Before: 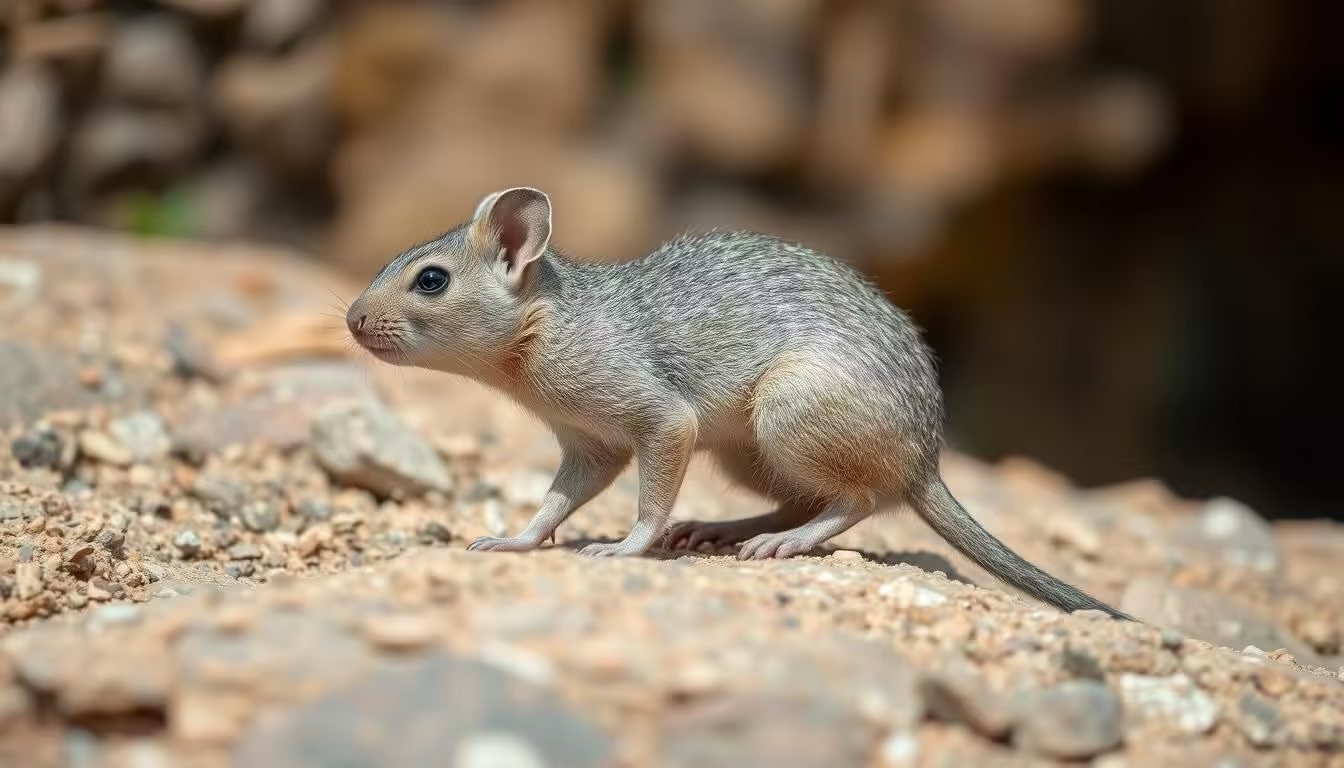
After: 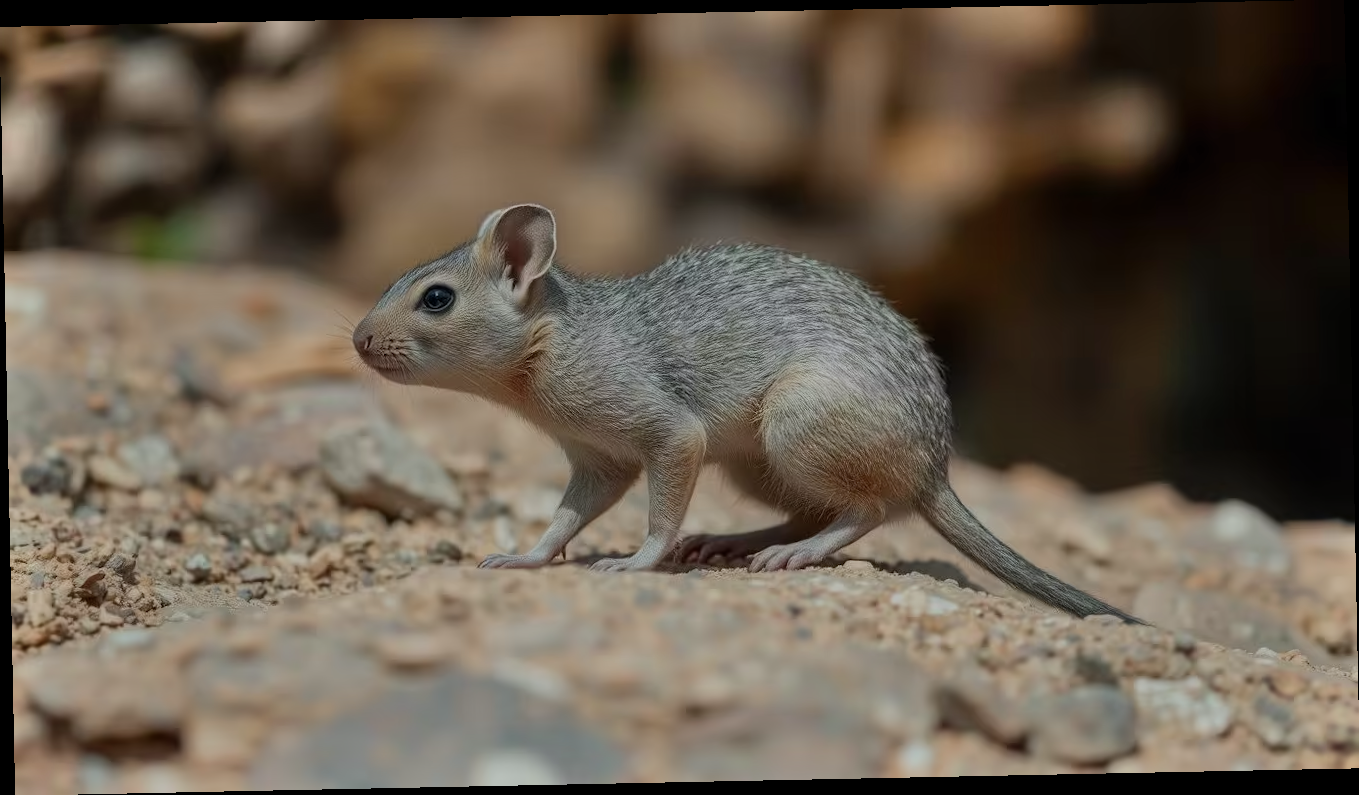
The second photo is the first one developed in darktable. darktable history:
white balance: red 0.986, blue 1.01
exposure: exposure -1 EV, compensate highlight preservation false
shadows and highlights: low approximation 0.01, soften with gaussian
rotate and perspective: rotation -1.17°, automatic cropping off
